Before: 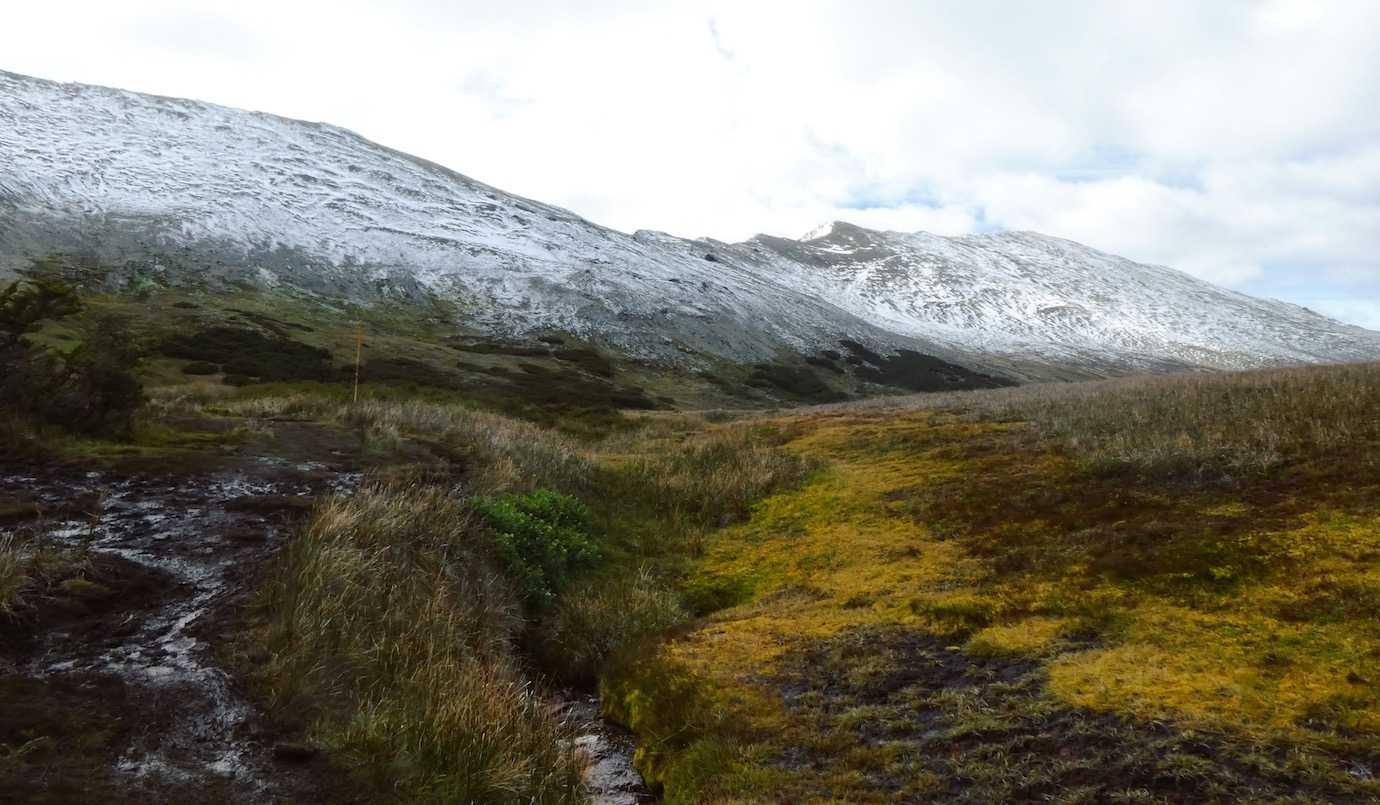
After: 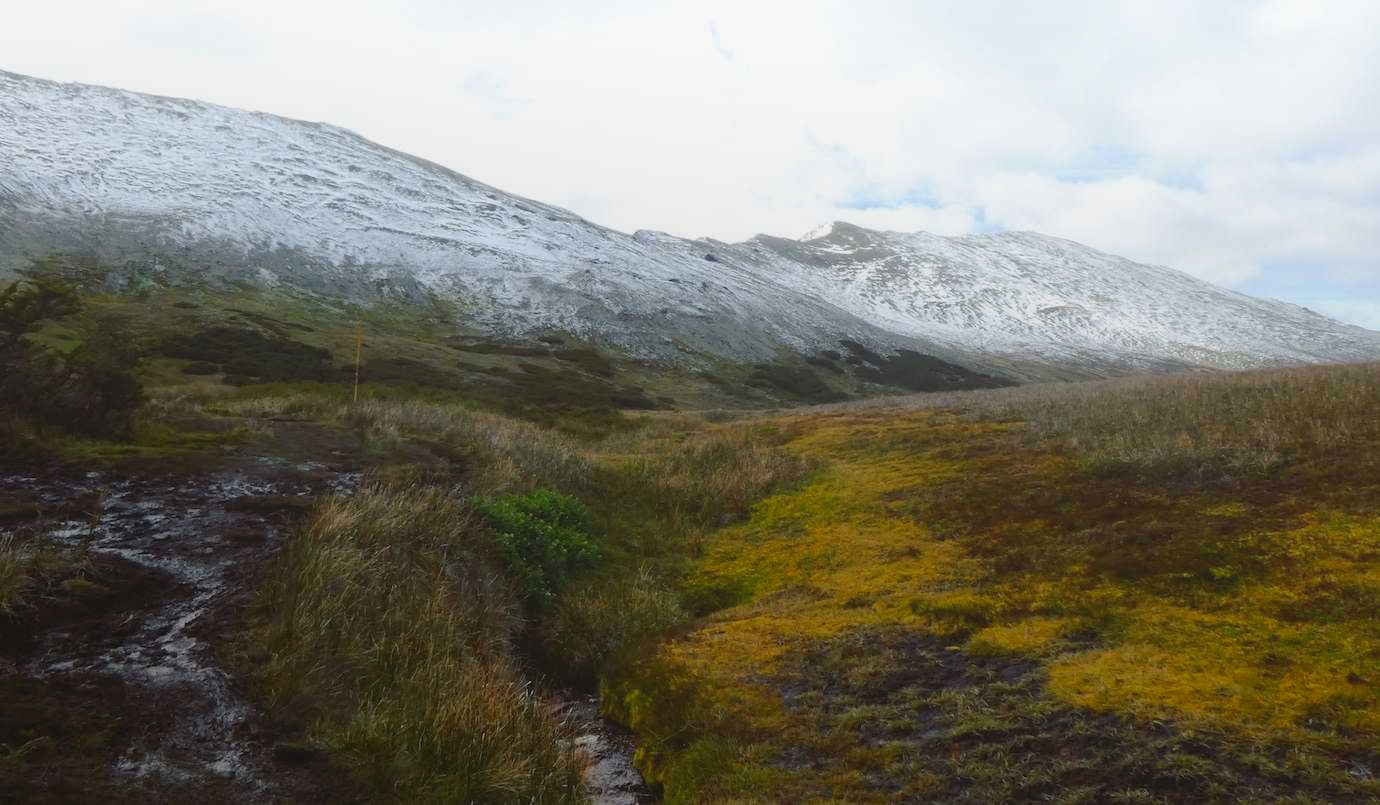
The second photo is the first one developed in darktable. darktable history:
local contrast: detail 72%
